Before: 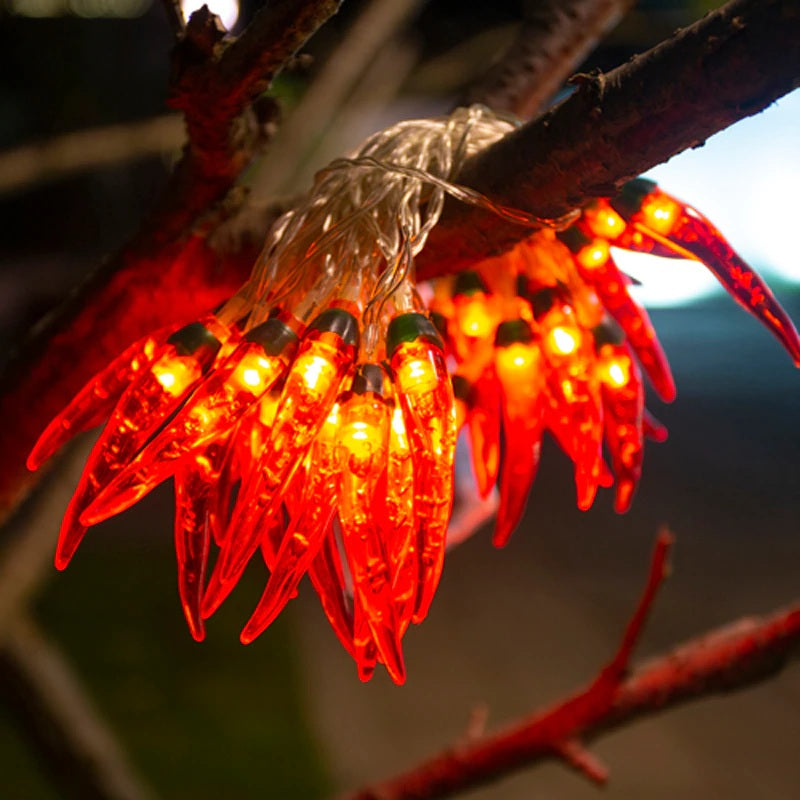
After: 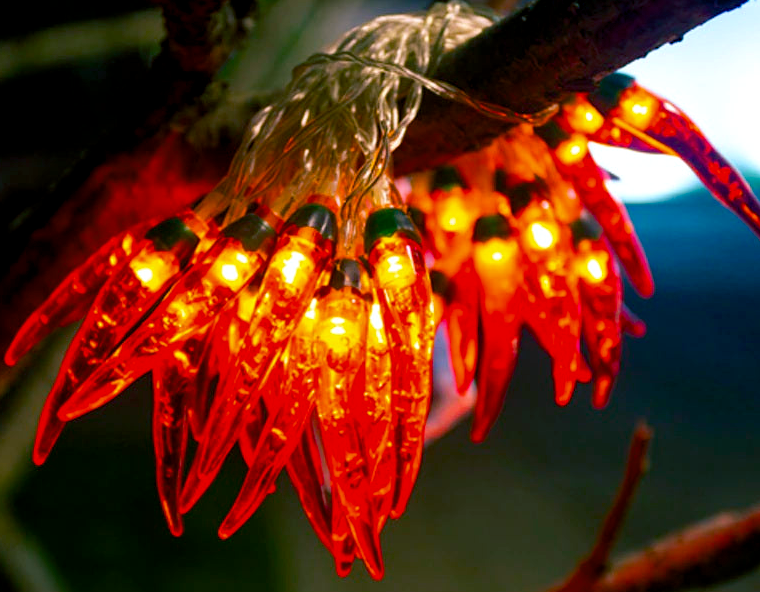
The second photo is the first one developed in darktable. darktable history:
crop and rotate: left 2.991%, top 13.302%, right 1.981%, bottom 12.636%
white balance: red 0.954, blue 1.079
exposure: black level correction 0.001, compensate highlight preservation false
color balance rgb: shadows lift › luminance -28.76%, shadows lift › chroma 10%, shadows lift › hue 230°, power › chroma 0.5%, power › hue 215°, highlights gain › luminance 7.14%, highlights gain › chroma 1%, highlights gain › hue 50°, global offset › luminance -0.29%, global offset › hue 260°, perceptual saturation grading › global saturation 20%, perceptual saturation grading › highlights -13.92%, perceptual saturation grading › shadows 50%
